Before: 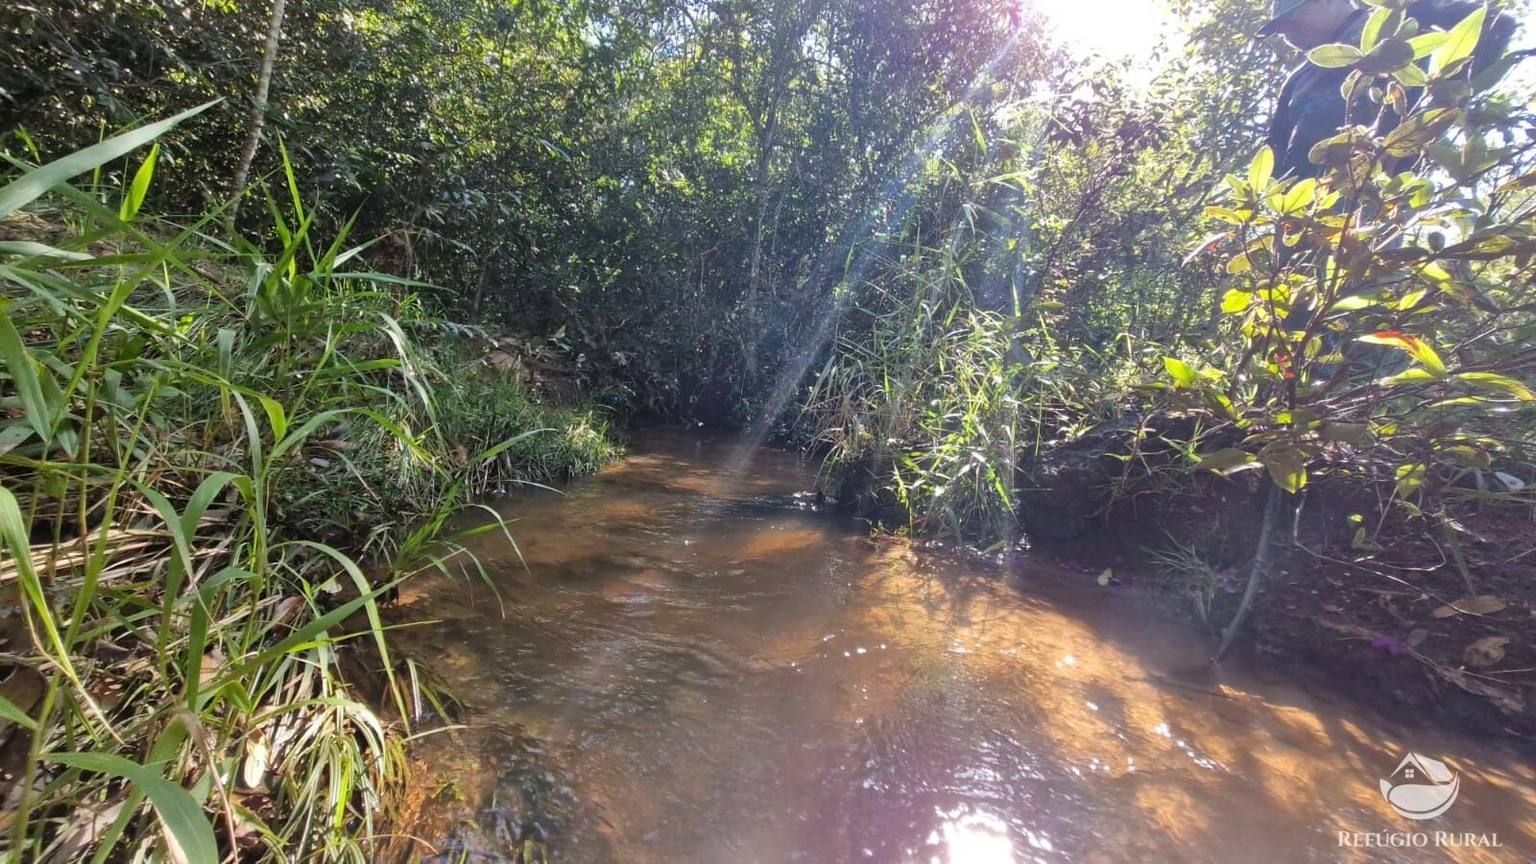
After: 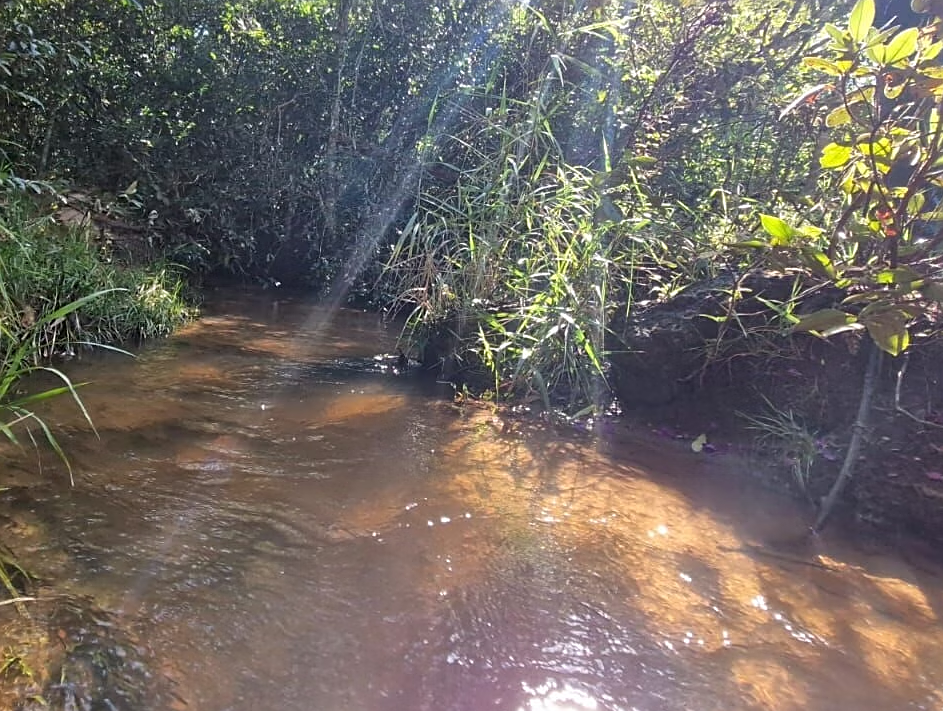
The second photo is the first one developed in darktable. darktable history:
crop and rotate: left 28.349%, top 17.583%, right 12.686%, bottom 3.31%
sharpen: on, module defaults
